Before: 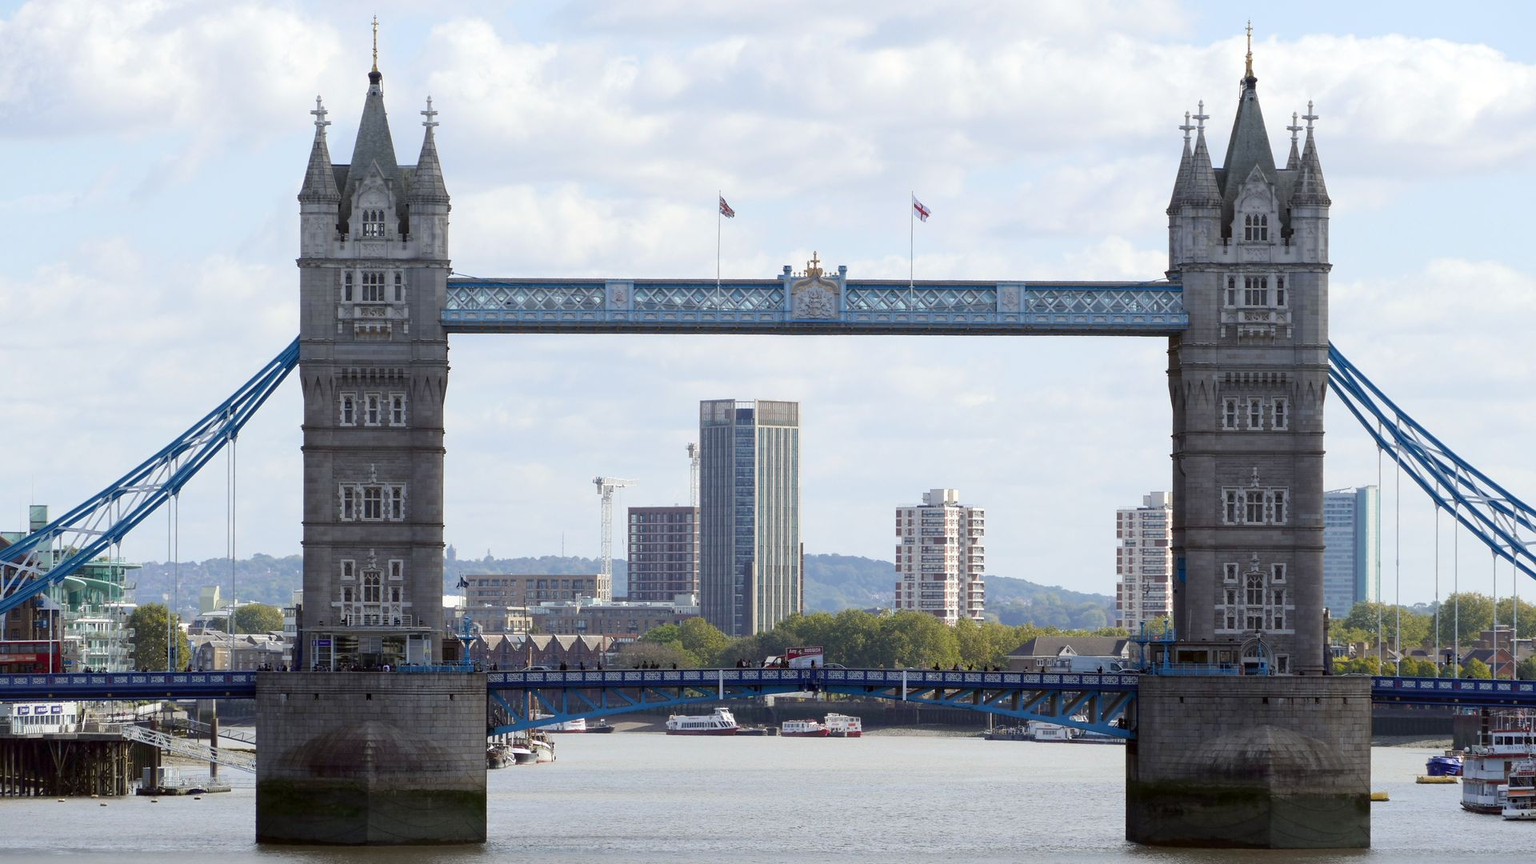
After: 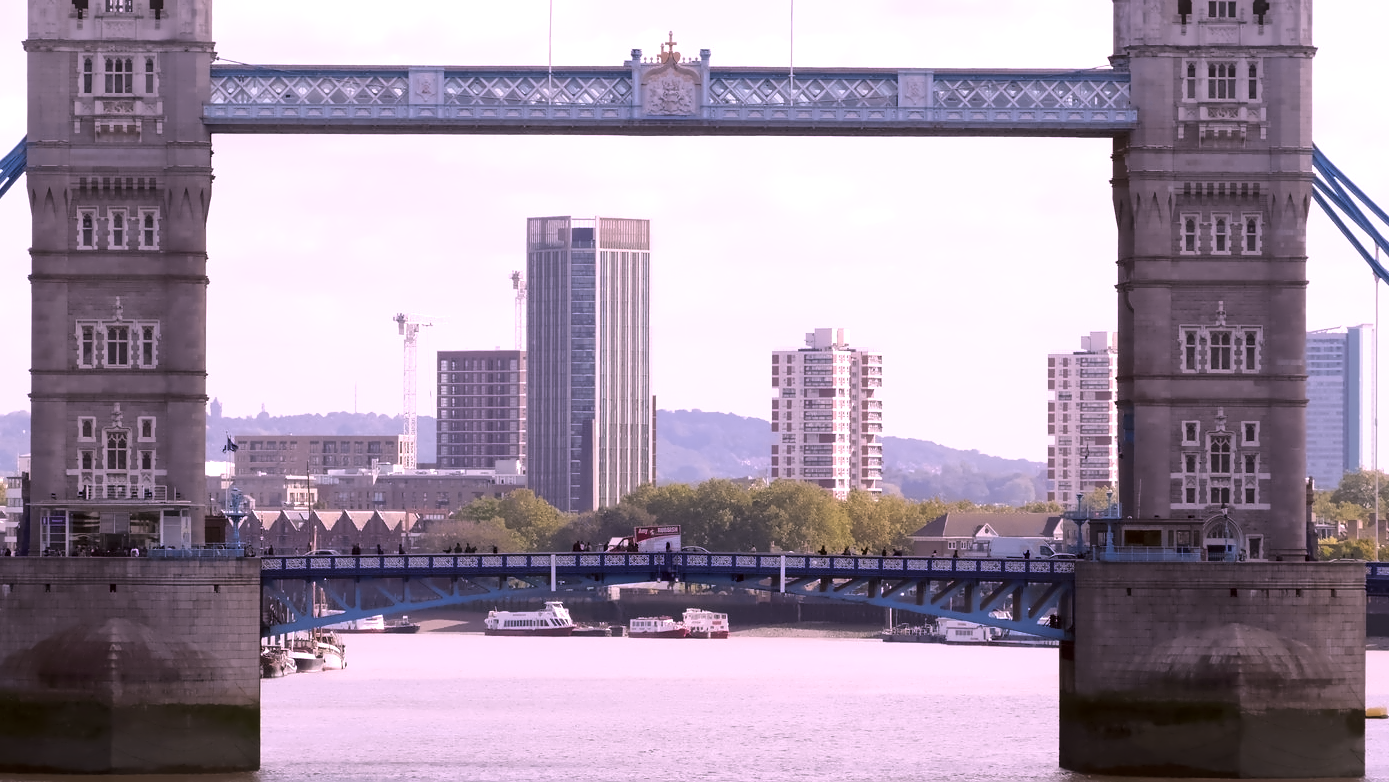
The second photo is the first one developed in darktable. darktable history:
denoise (profiled): patch size 2, strength 4, preserve shadows 1.02, bias correction -0.395, scattering 0.3, a [0, 0, 0]
exposure: exposure 0.05 EV
tone equalizer: -8 EV 0.02 EV, -7 EV 0.137 EV, -6 EV 0.249 EV, -5 EV 0.199 EV, -4 EV 0.104 EV, -3 EV 0.307 EV, -2 EV 0.428 EV, -1 EV 0.391 EV, +0 EV 0.398 EV, mask contrast compensation 0.05 EV
color equalizer: on, module defaults
color correction: highlights a* 19.89, highlights b* -8.27, shadows a* 2.46, shadows b* 1.79
crop: left 18.177%, top 26.287%, right 9.468%, bottom 1.247%
